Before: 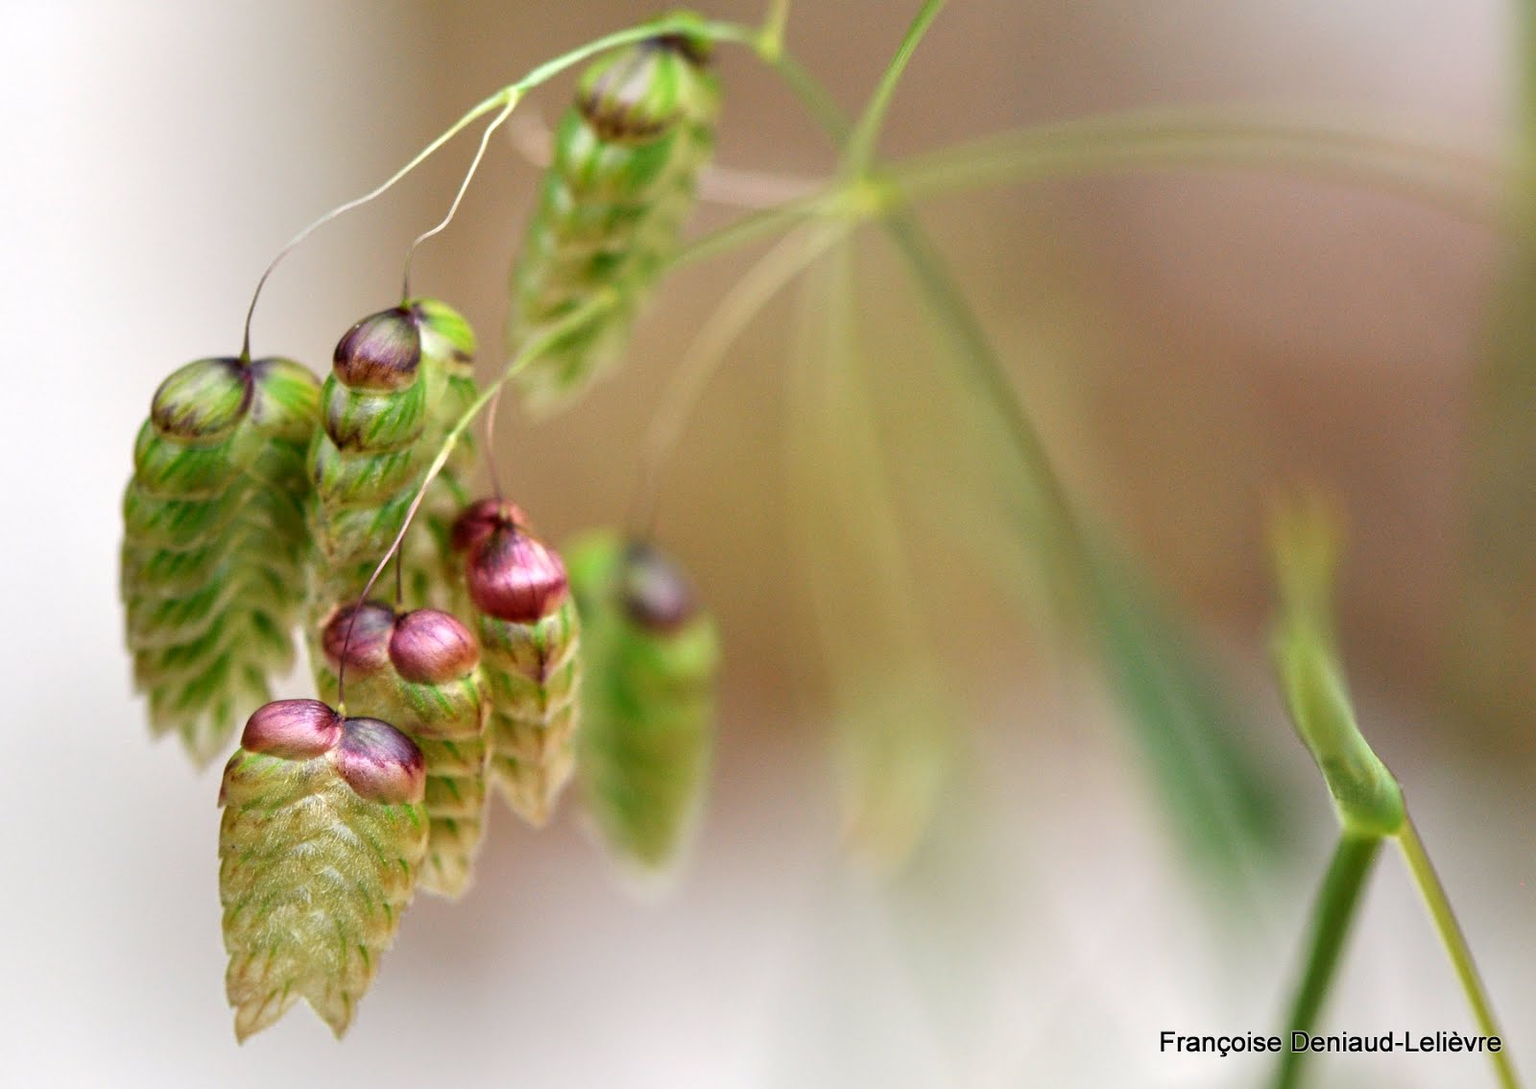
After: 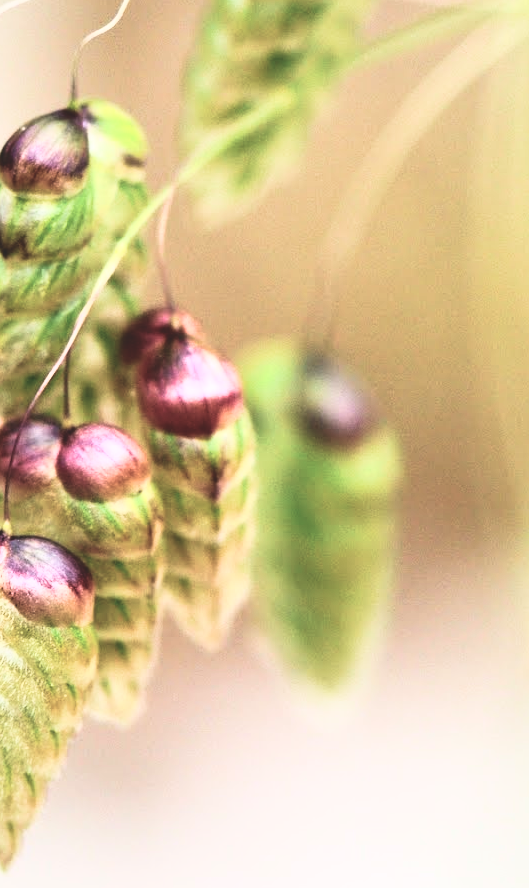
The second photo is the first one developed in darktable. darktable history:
crop and rotate: left 21.839%, top 18.678%, right 45.096%, bottom 2.982%
velvia: strength 39.83%
exposure: black level correction -0.063, exposure -0.05 EV, compensate exposure bias true, compensate highlight preservation false
tone curve: curves: ch0 [(0, 0) (0.003, 0.003) (0.011, 0.006) (0.025, 0.012) (0.044, 0.02) (0.069, 0.023) (0.1, 0.029) (0.136, 0.037) (0.177, 0.058) (0.224, 0.084) (0.277, 0.137) (0.335, 0.209) (0.399, 0.336) (0.468, 0.478) (0.543, 0.63) (0.623, 0.789) (0.709, 0.903) (0.801, 0.967) (0.898, 0.987) (1, 1)], color space Lab, independent channels, preserve colors none
